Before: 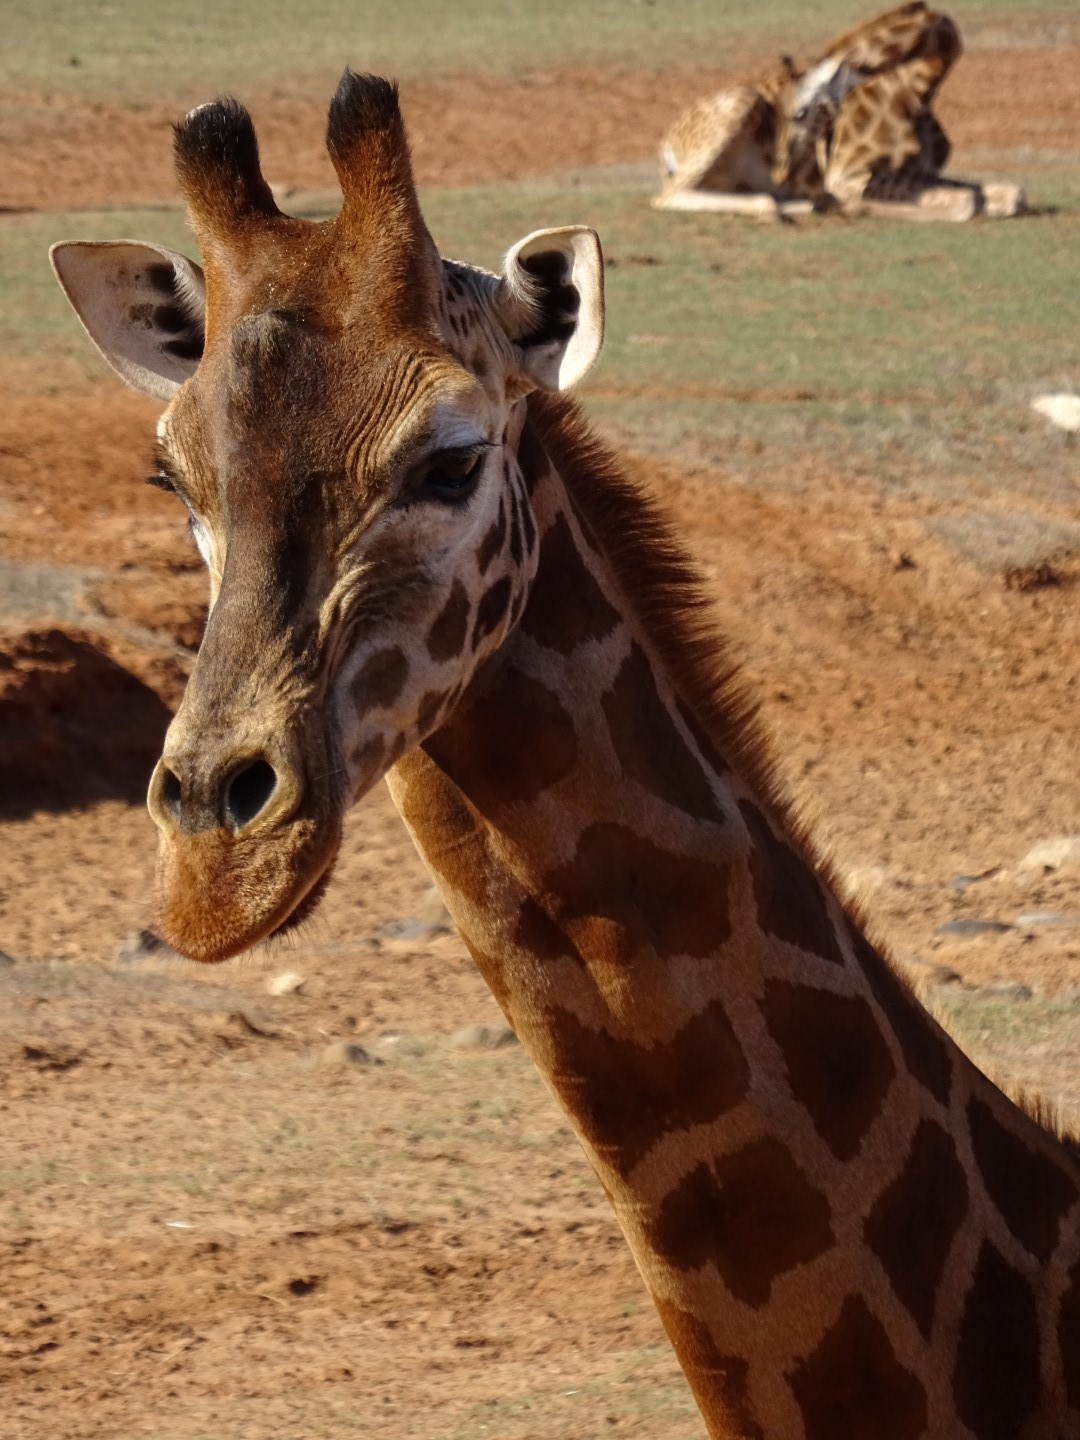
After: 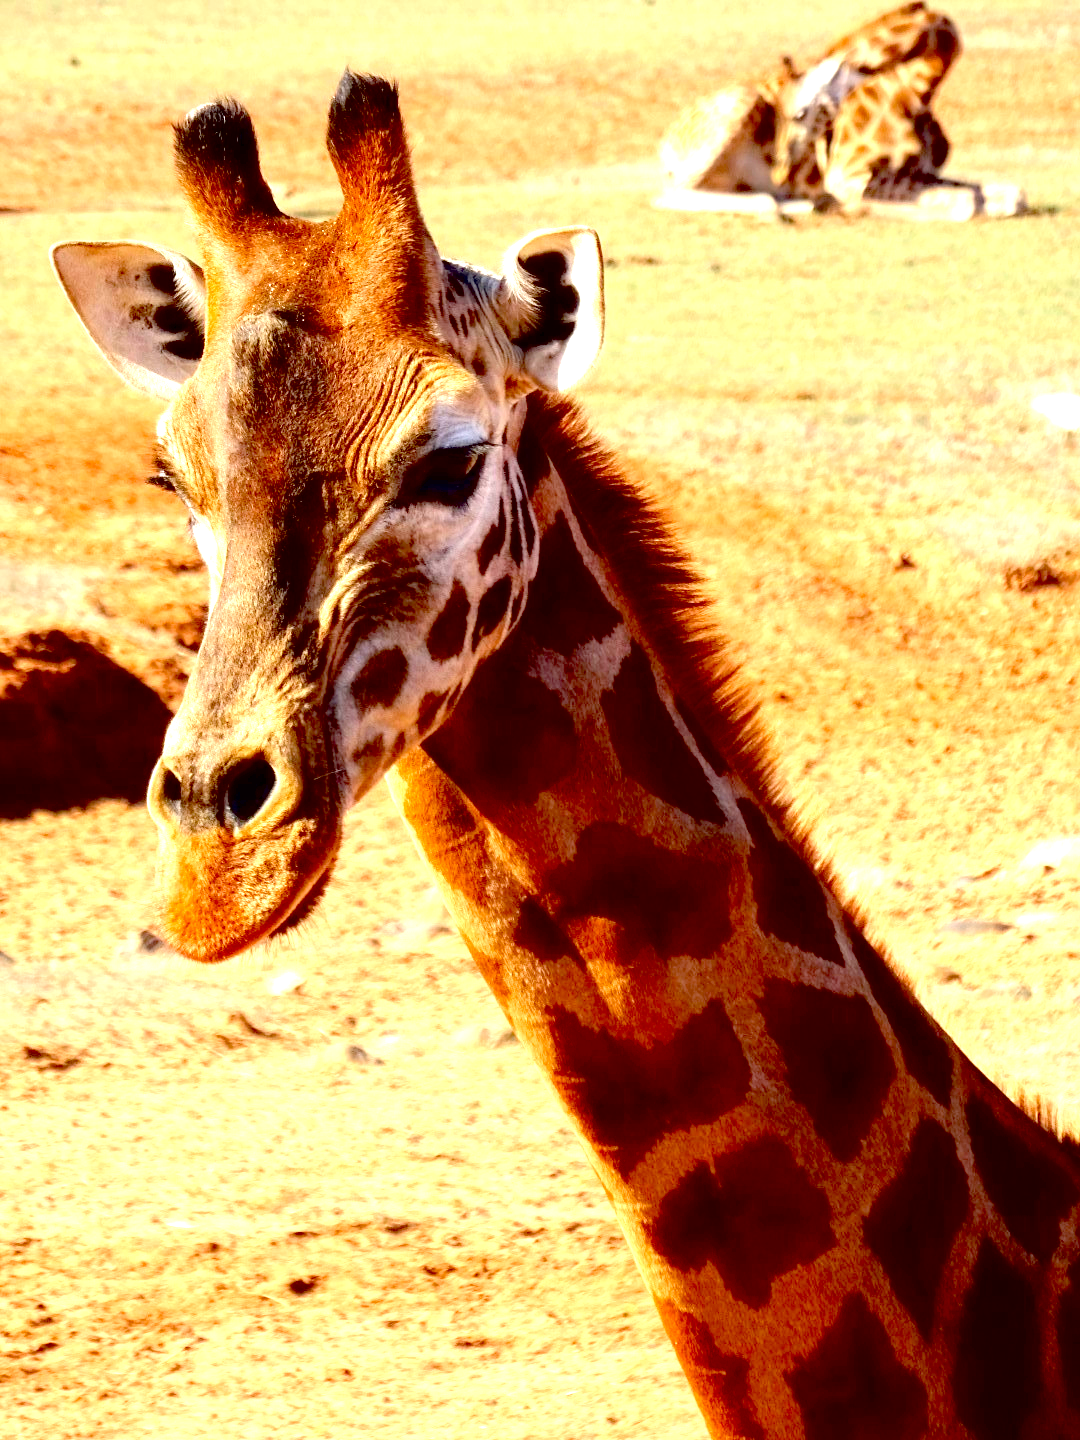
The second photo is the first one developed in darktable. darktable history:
contrast brightness saturation: brightness 0.09, saturation 0.19
exposure: black level correction 0.016, exposure 1.774 EV, compensate highlight preservation false
